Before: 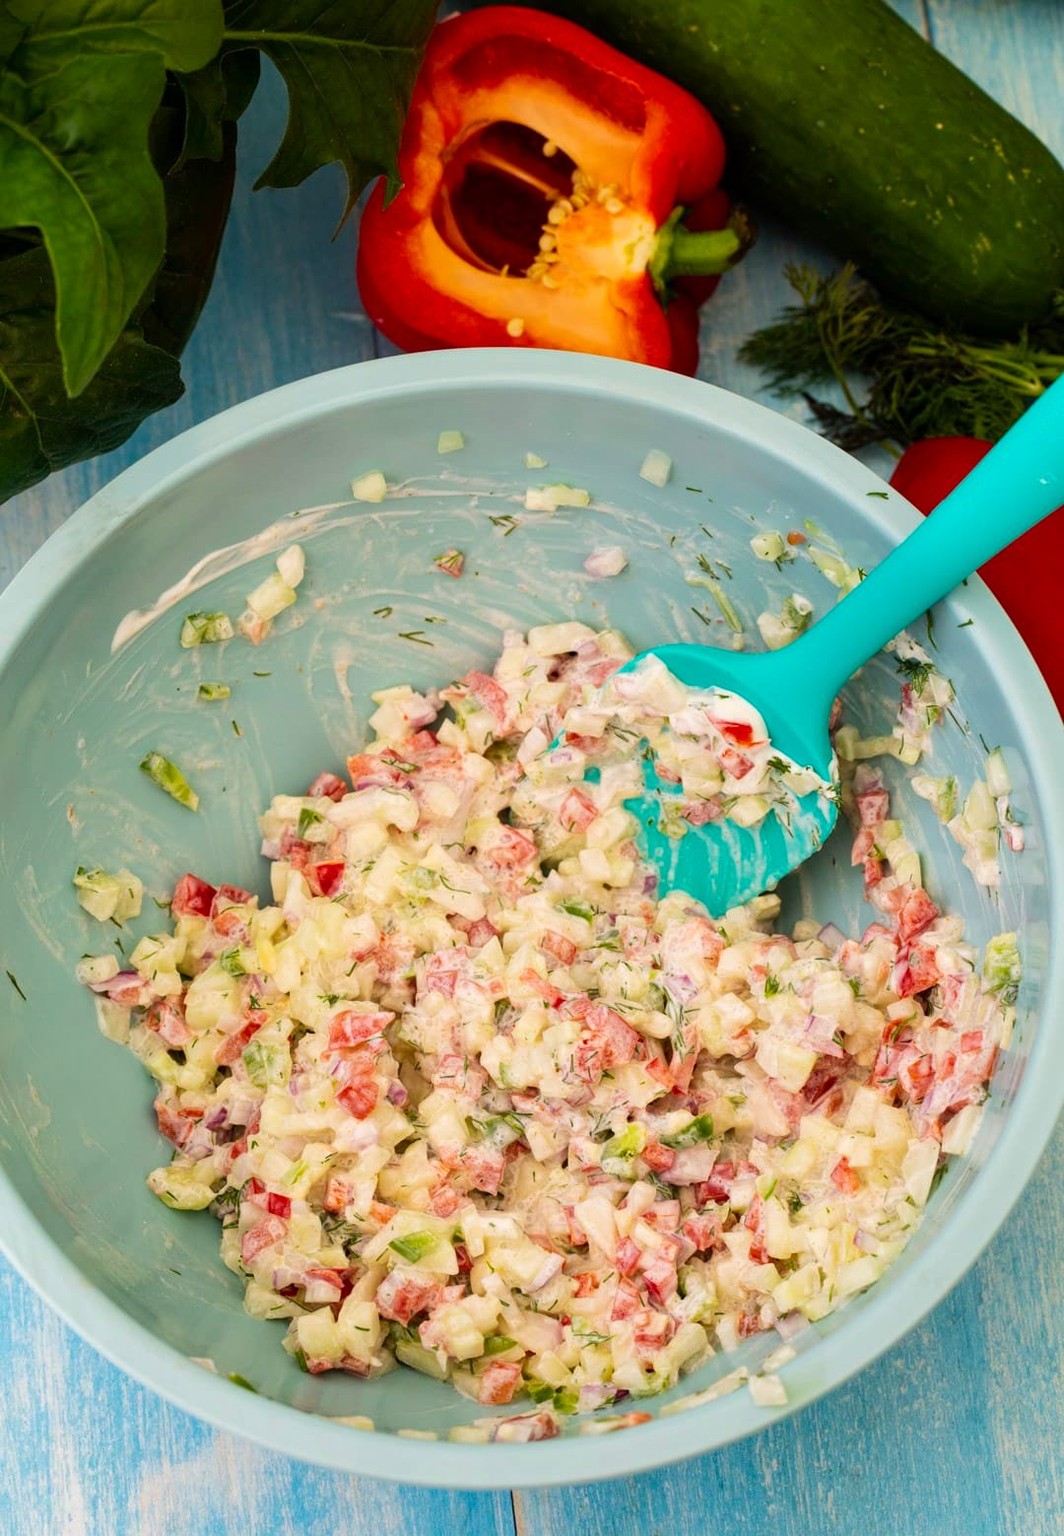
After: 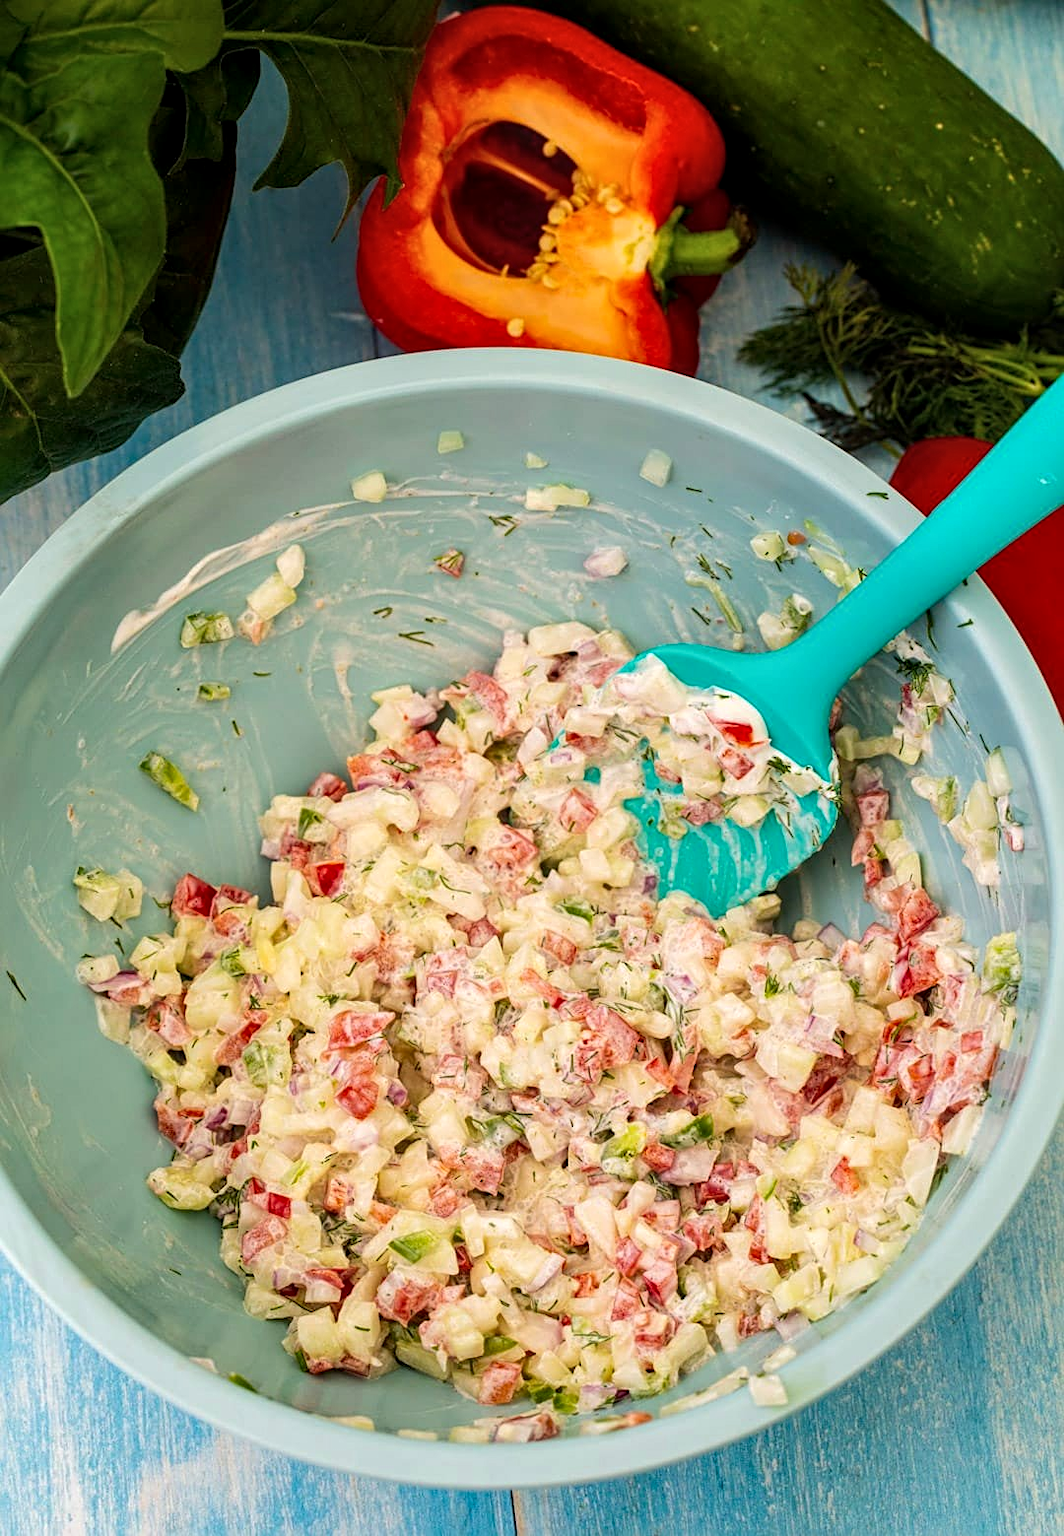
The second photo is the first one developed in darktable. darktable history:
sharpen: radius 2.529, amount 0.323
local contrast: on, module defaults
